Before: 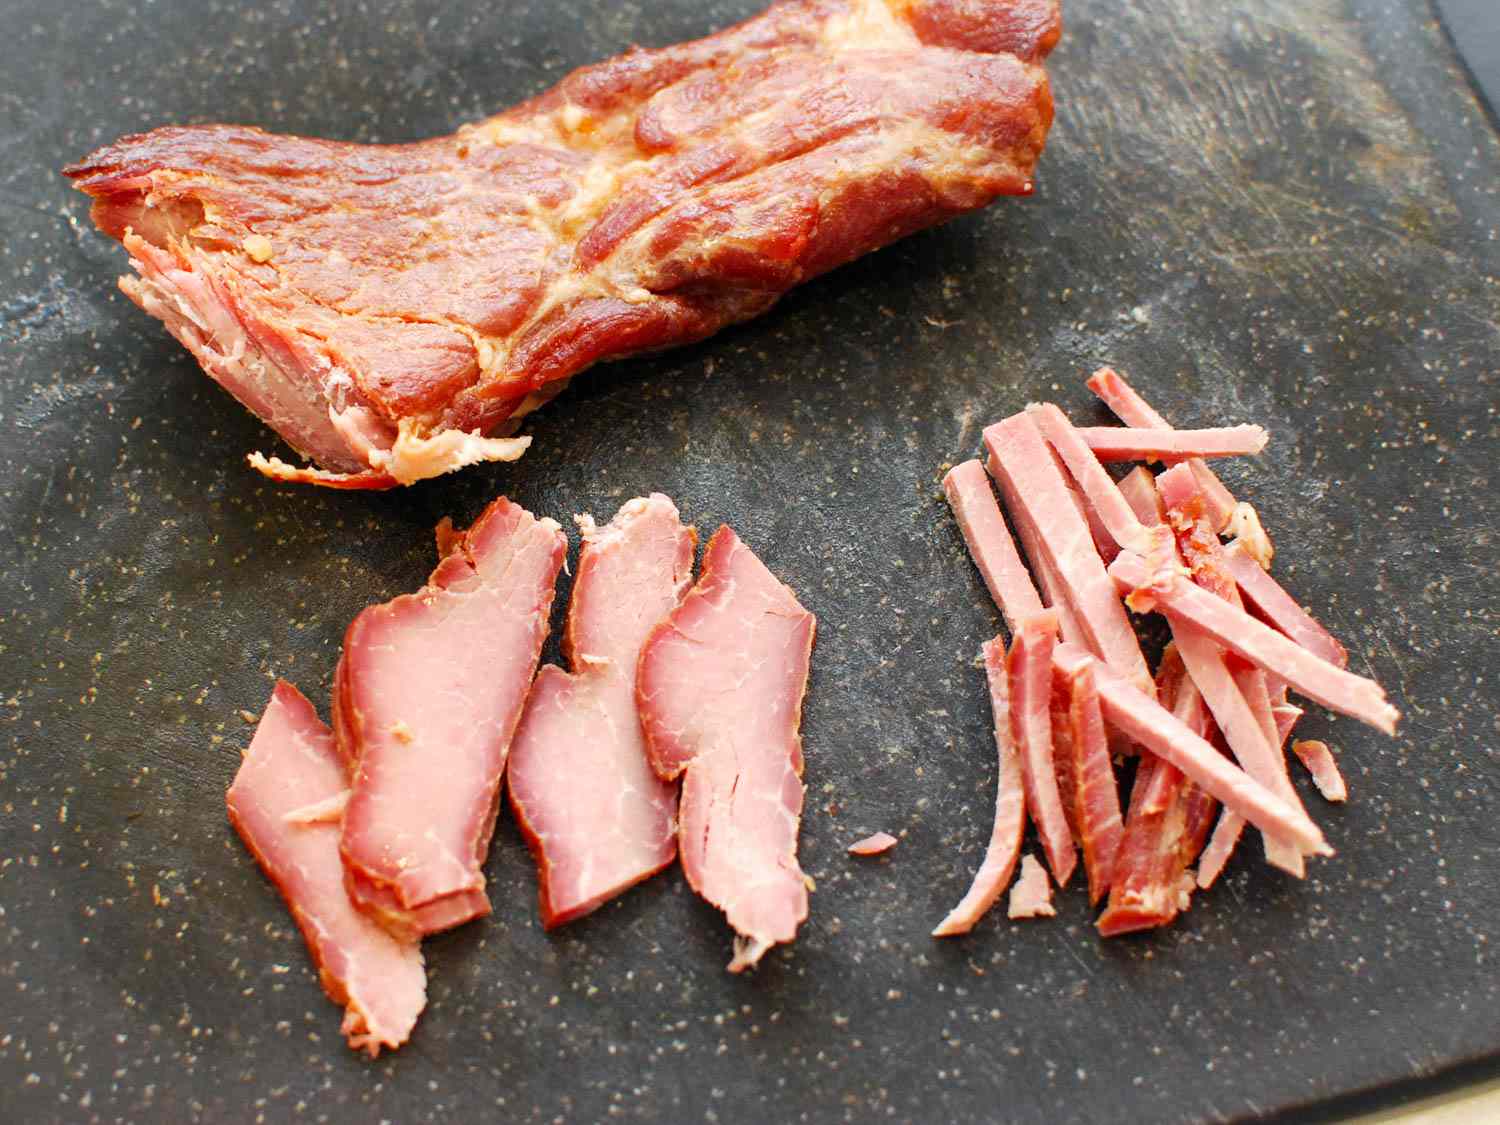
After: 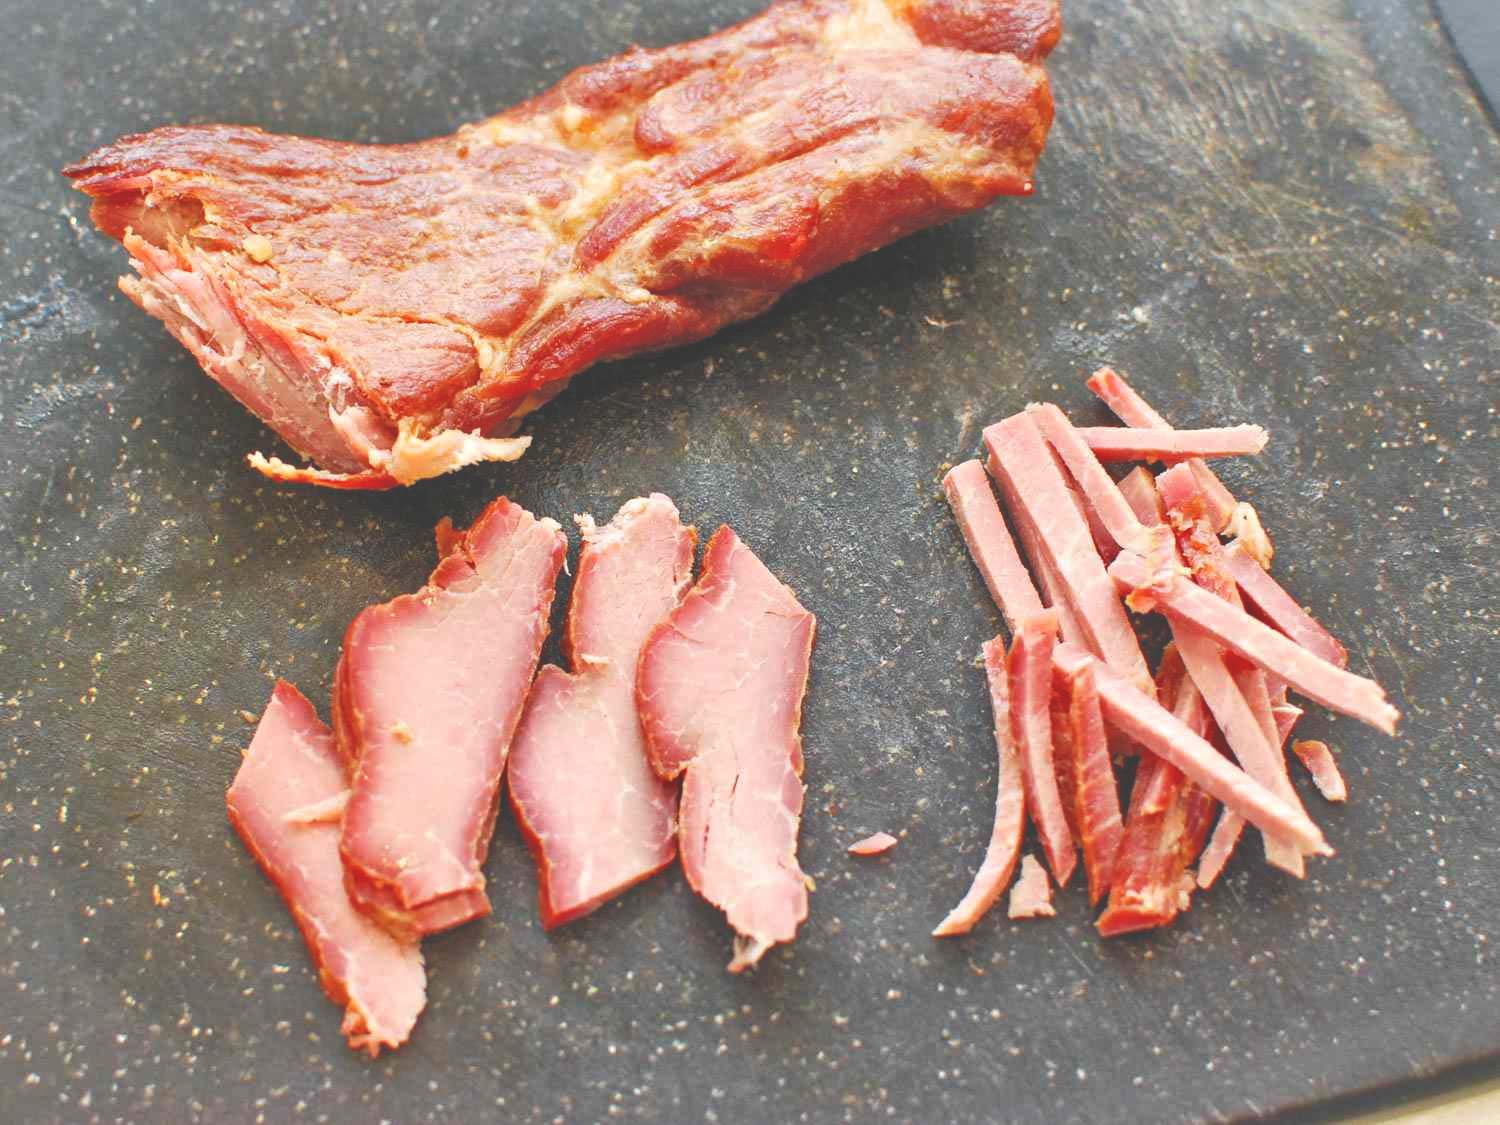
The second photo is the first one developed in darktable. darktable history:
tone equalizer: -7 EV 0.144 EV, -6 EV 0.59 EV, -5 EV 1.14 EV, -4 EV 1.34 EV, -3 EV 1.14 EV, -2 EV 0.6 EV, -1 EV 0.159 EV
exposure: black level correction -0.016, compensate highlight preservation false
